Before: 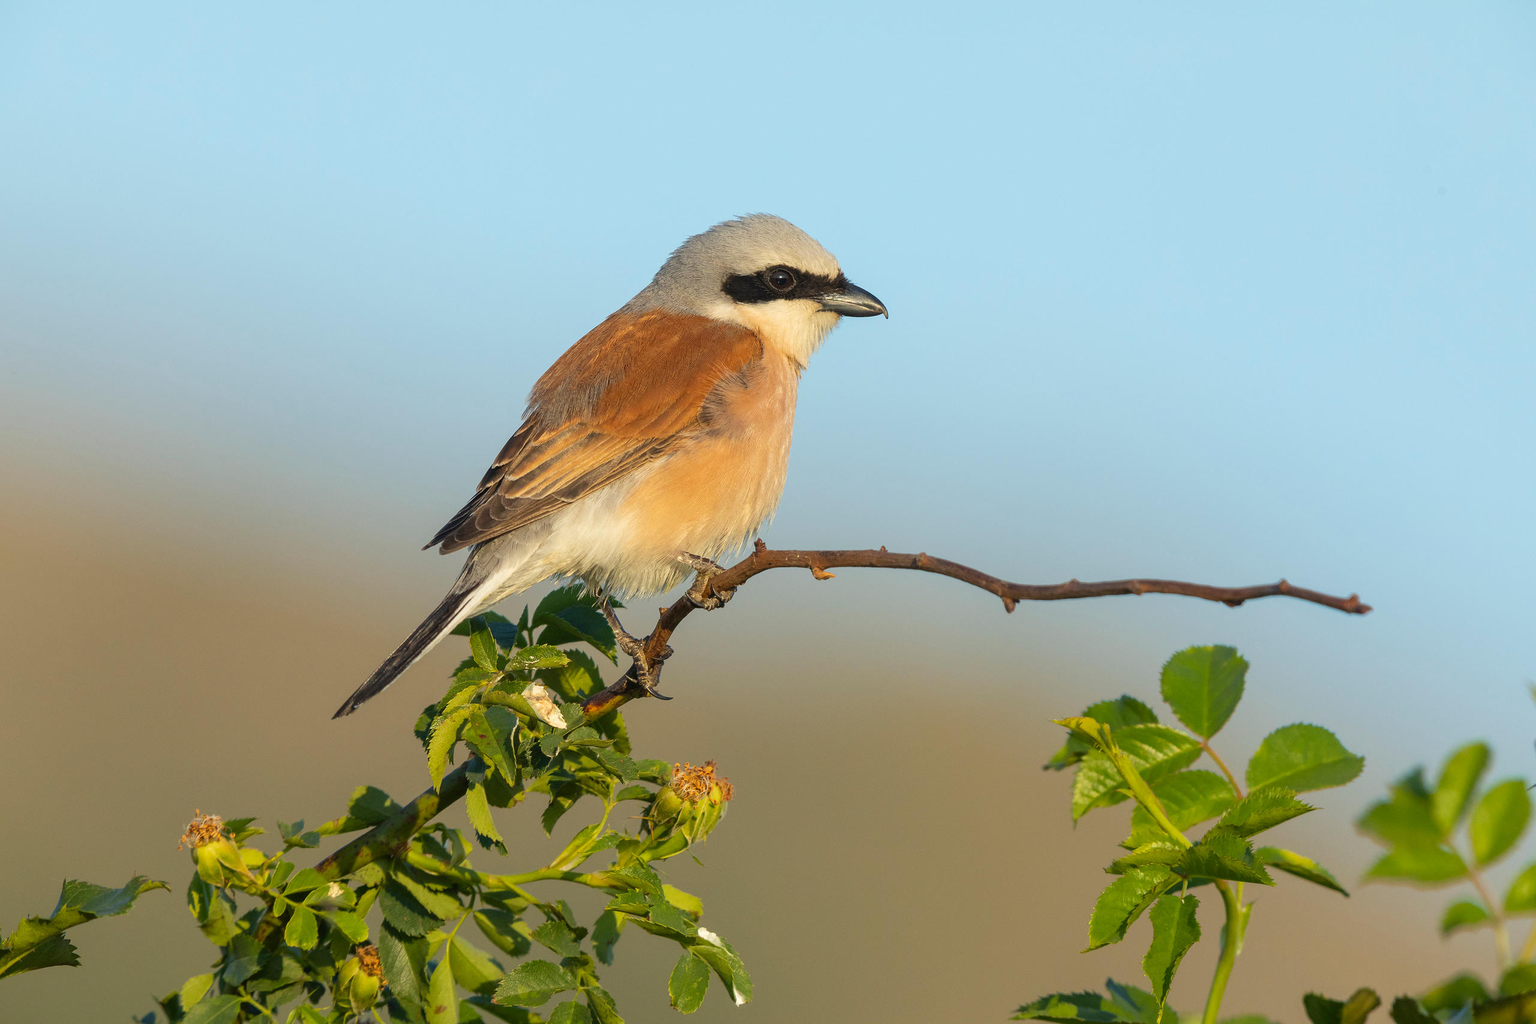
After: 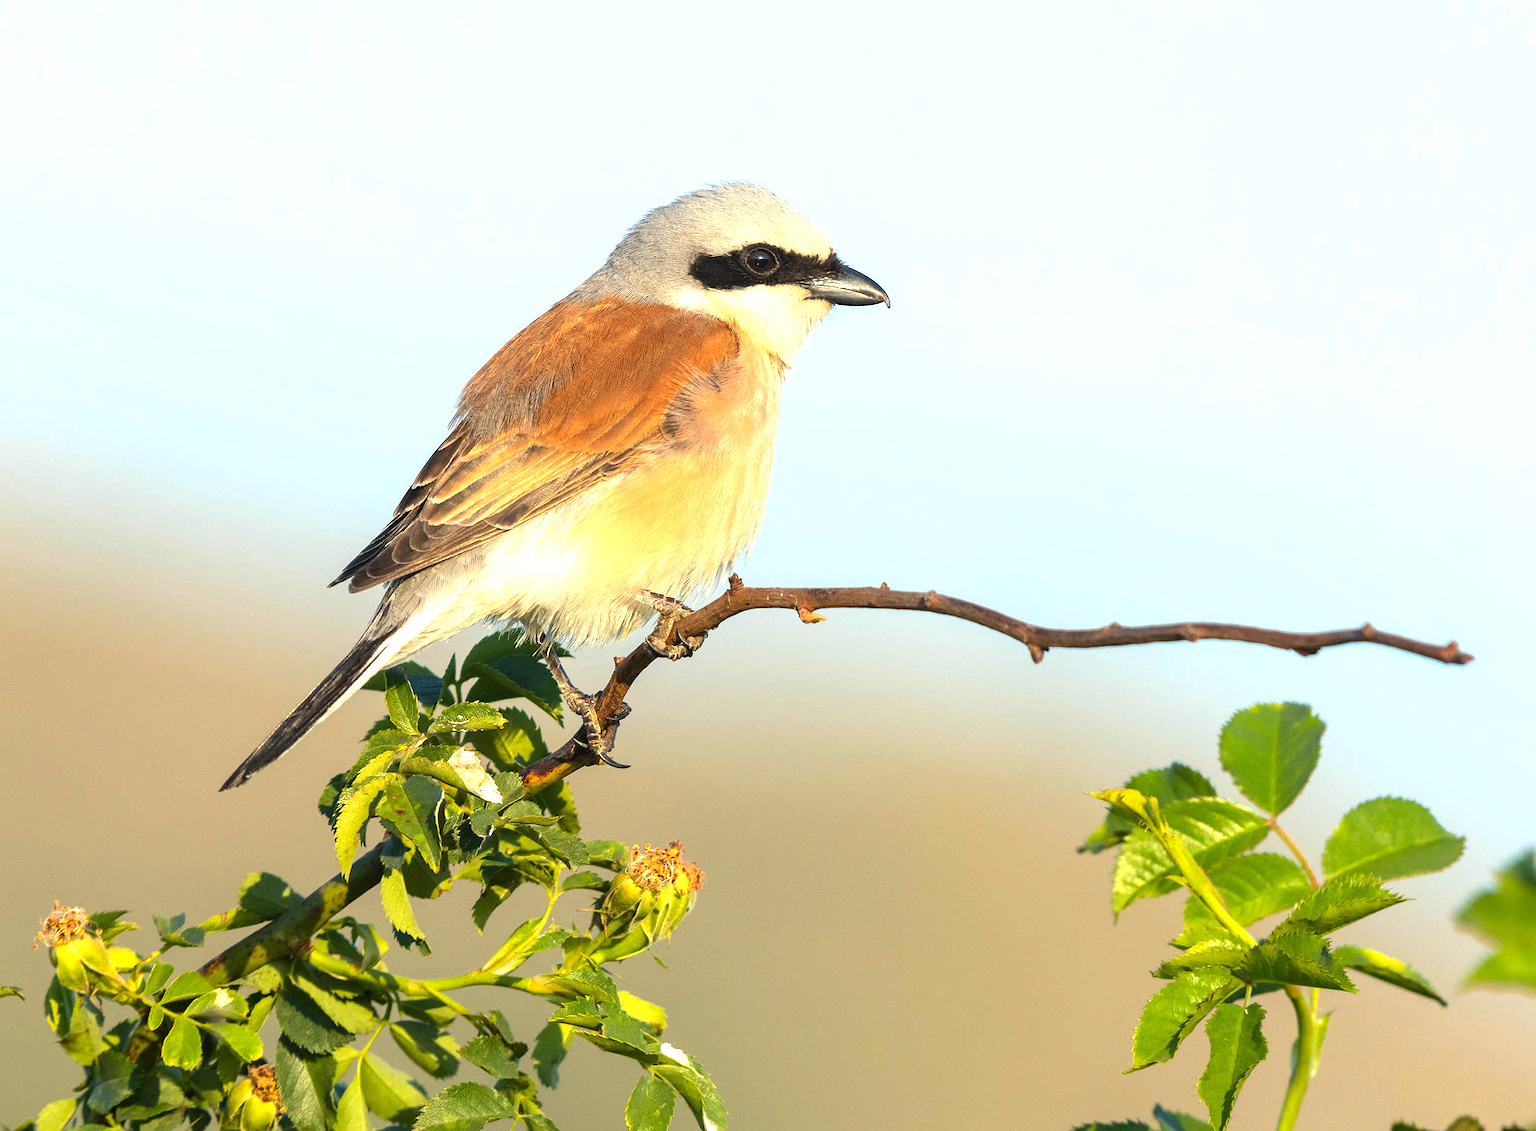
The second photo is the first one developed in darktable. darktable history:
tone equalizer: -8 EV -0.417 EV, -7 EV -0.389 EV, -6 EV -0.333 EV, -5 EV -0.222 EV, -3 EV 0.222 EV, -2 EV 0.333 EV, -1 EV 0.389 EV, +0 EV 0.417 EV, edges refinement/feathering 500, mask exposure compensation -1.57 EV, preserve details no
crop: left 9.807%, top 6.259%, right 7.334%, bottom 2.177%
exposure: exposure 0.74 EV, compensate highlight preservation false
